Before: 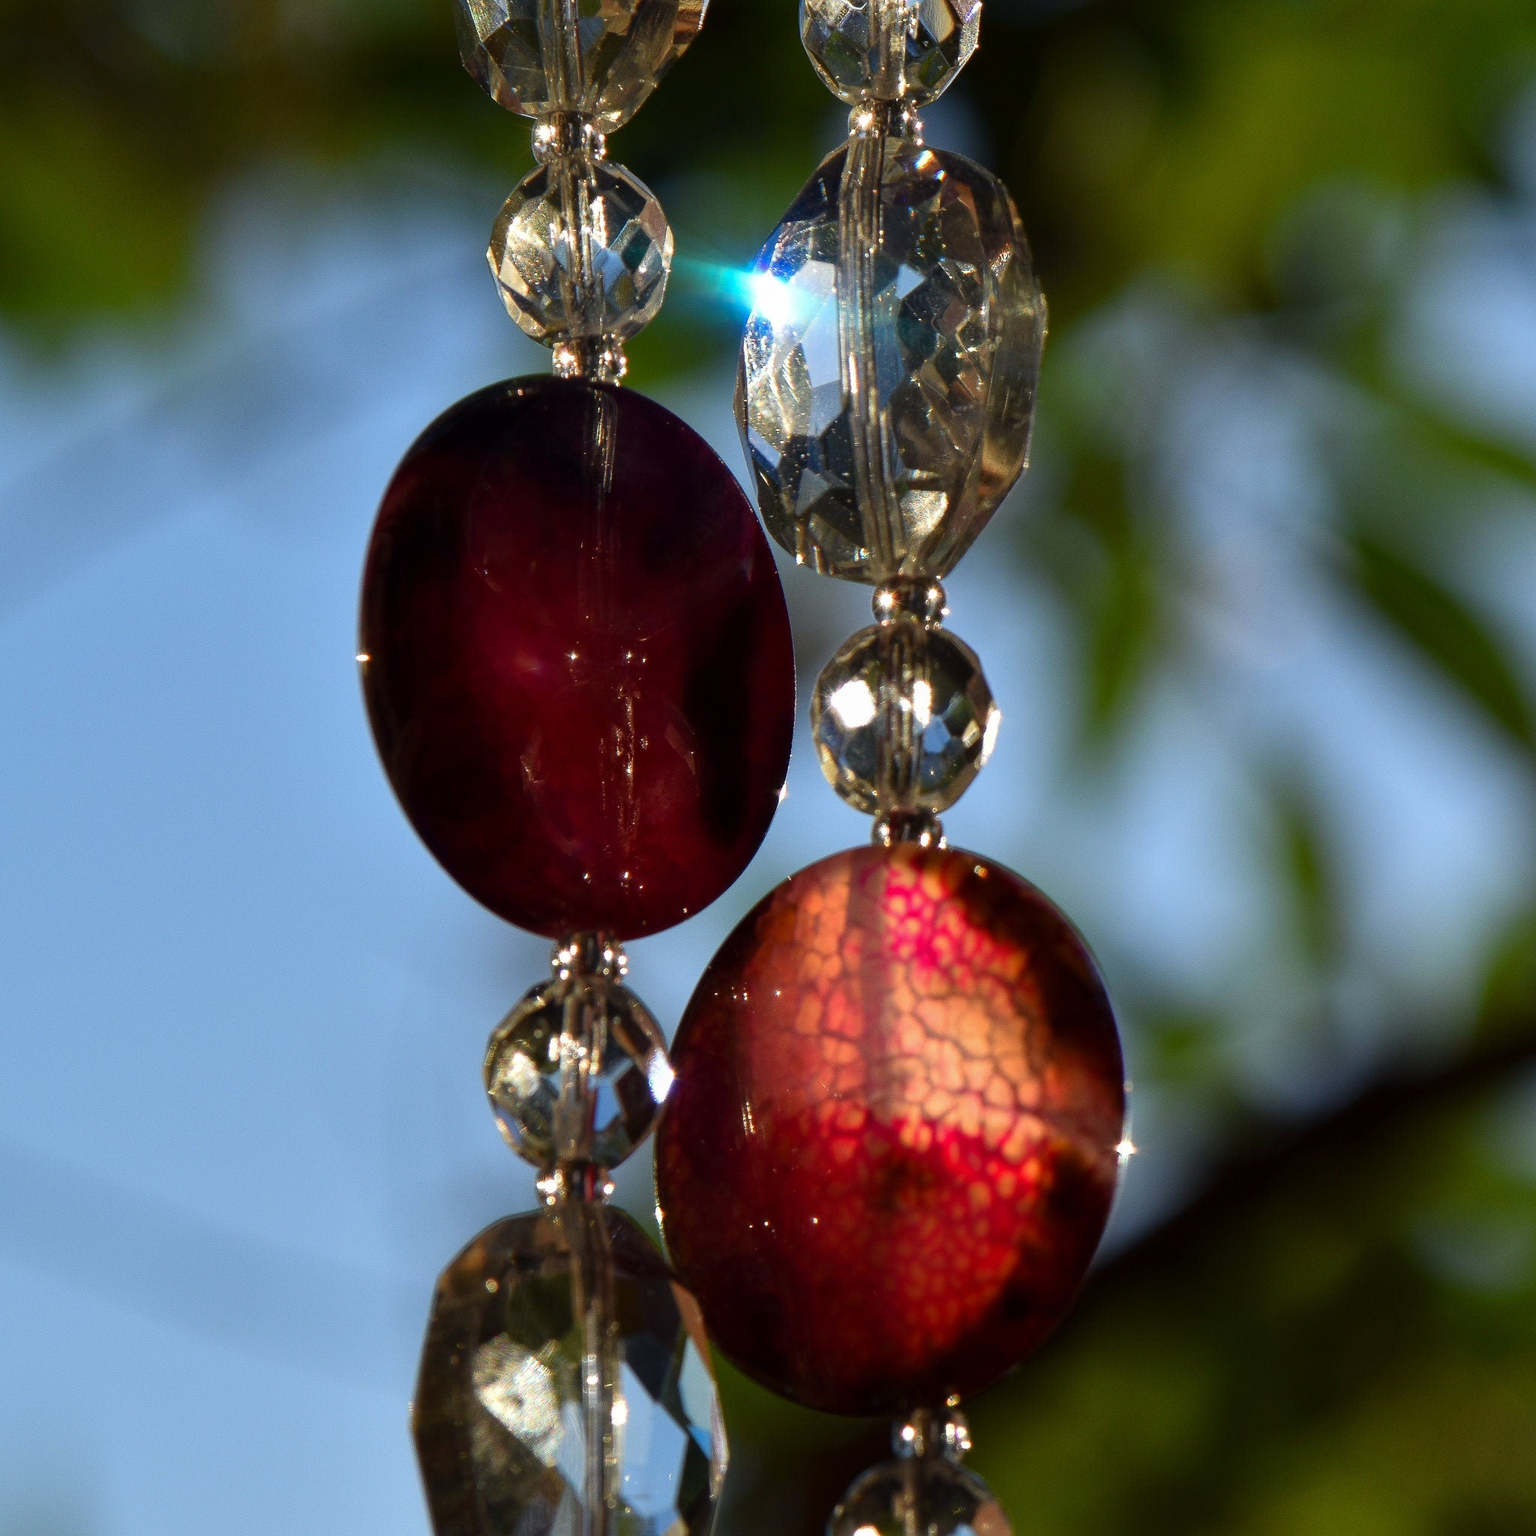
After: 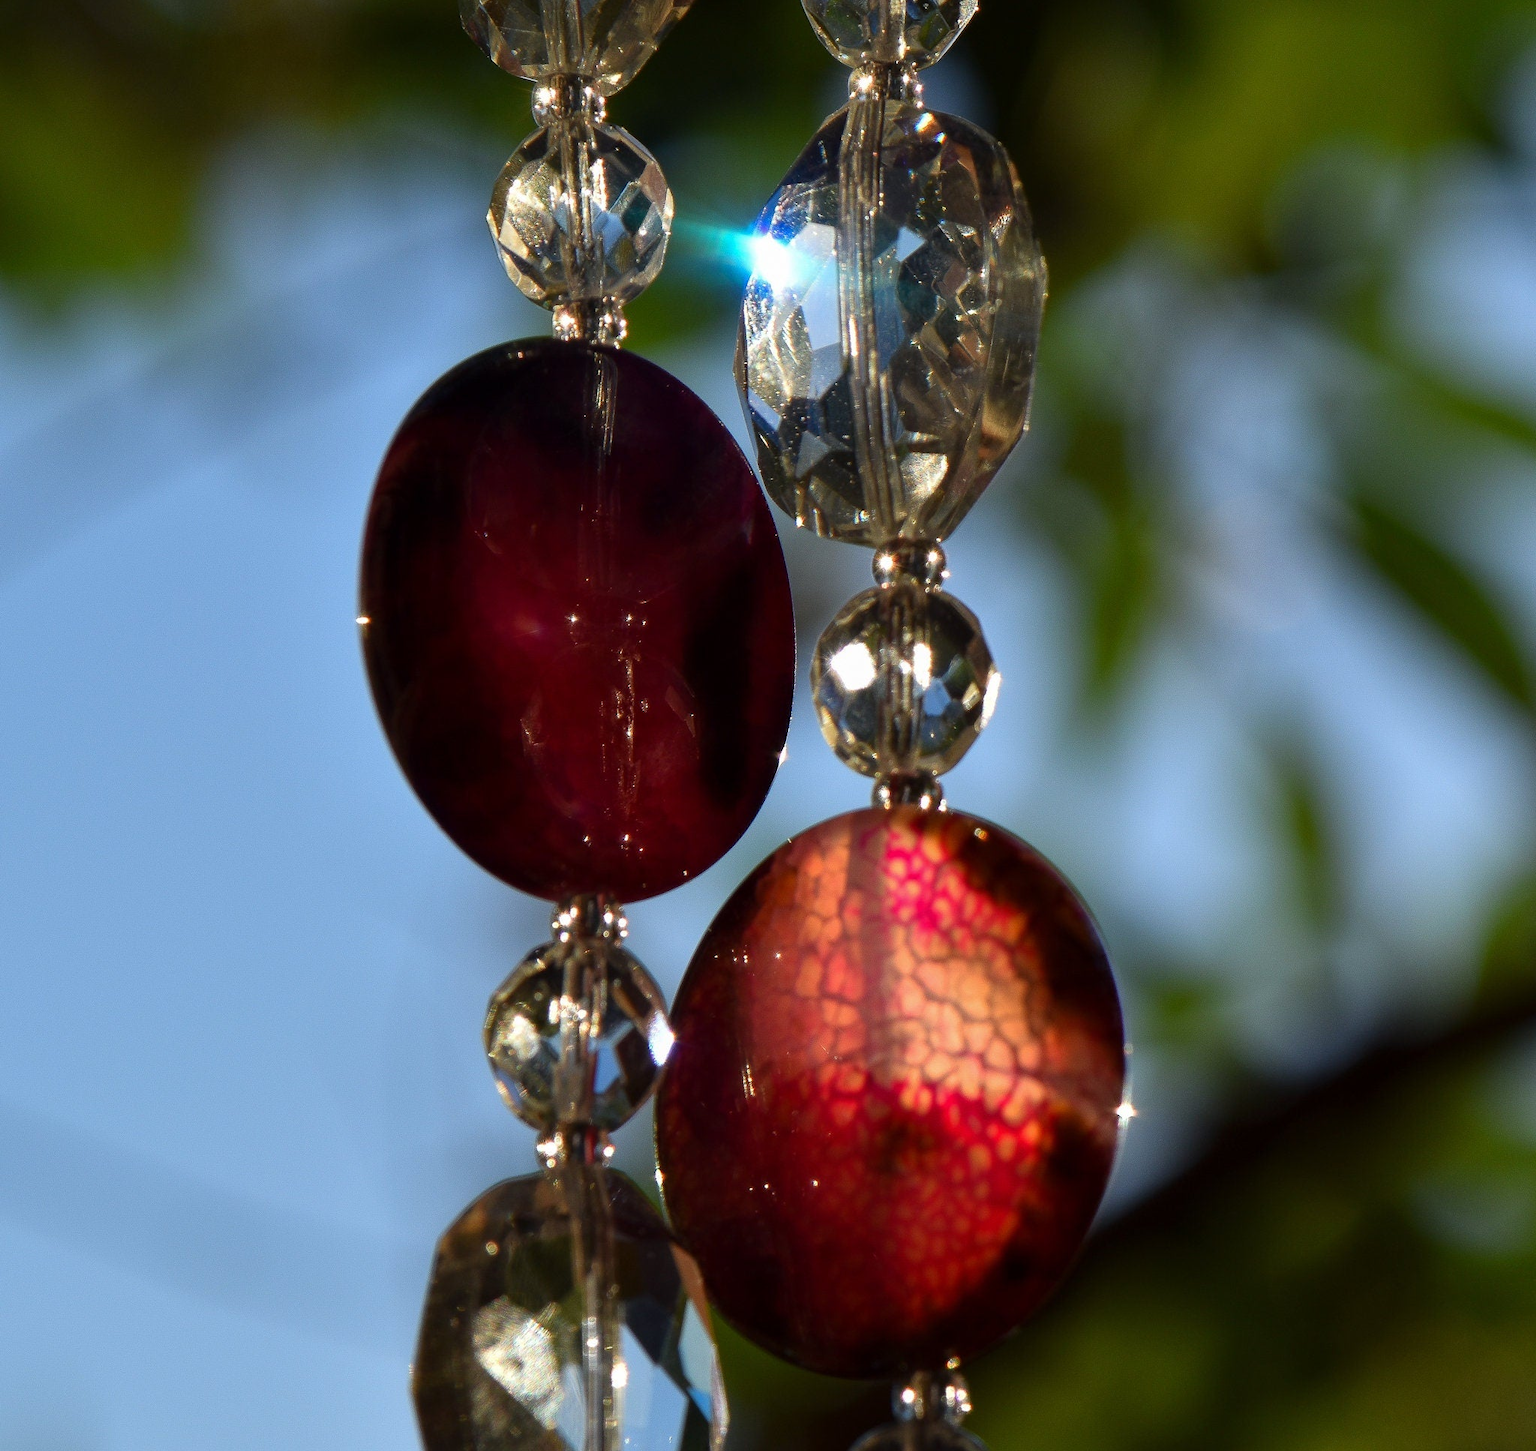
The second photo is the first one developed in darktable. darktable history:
white balance: emerald 1
crop and rotate: top 2.479%, bottom 3.018%
